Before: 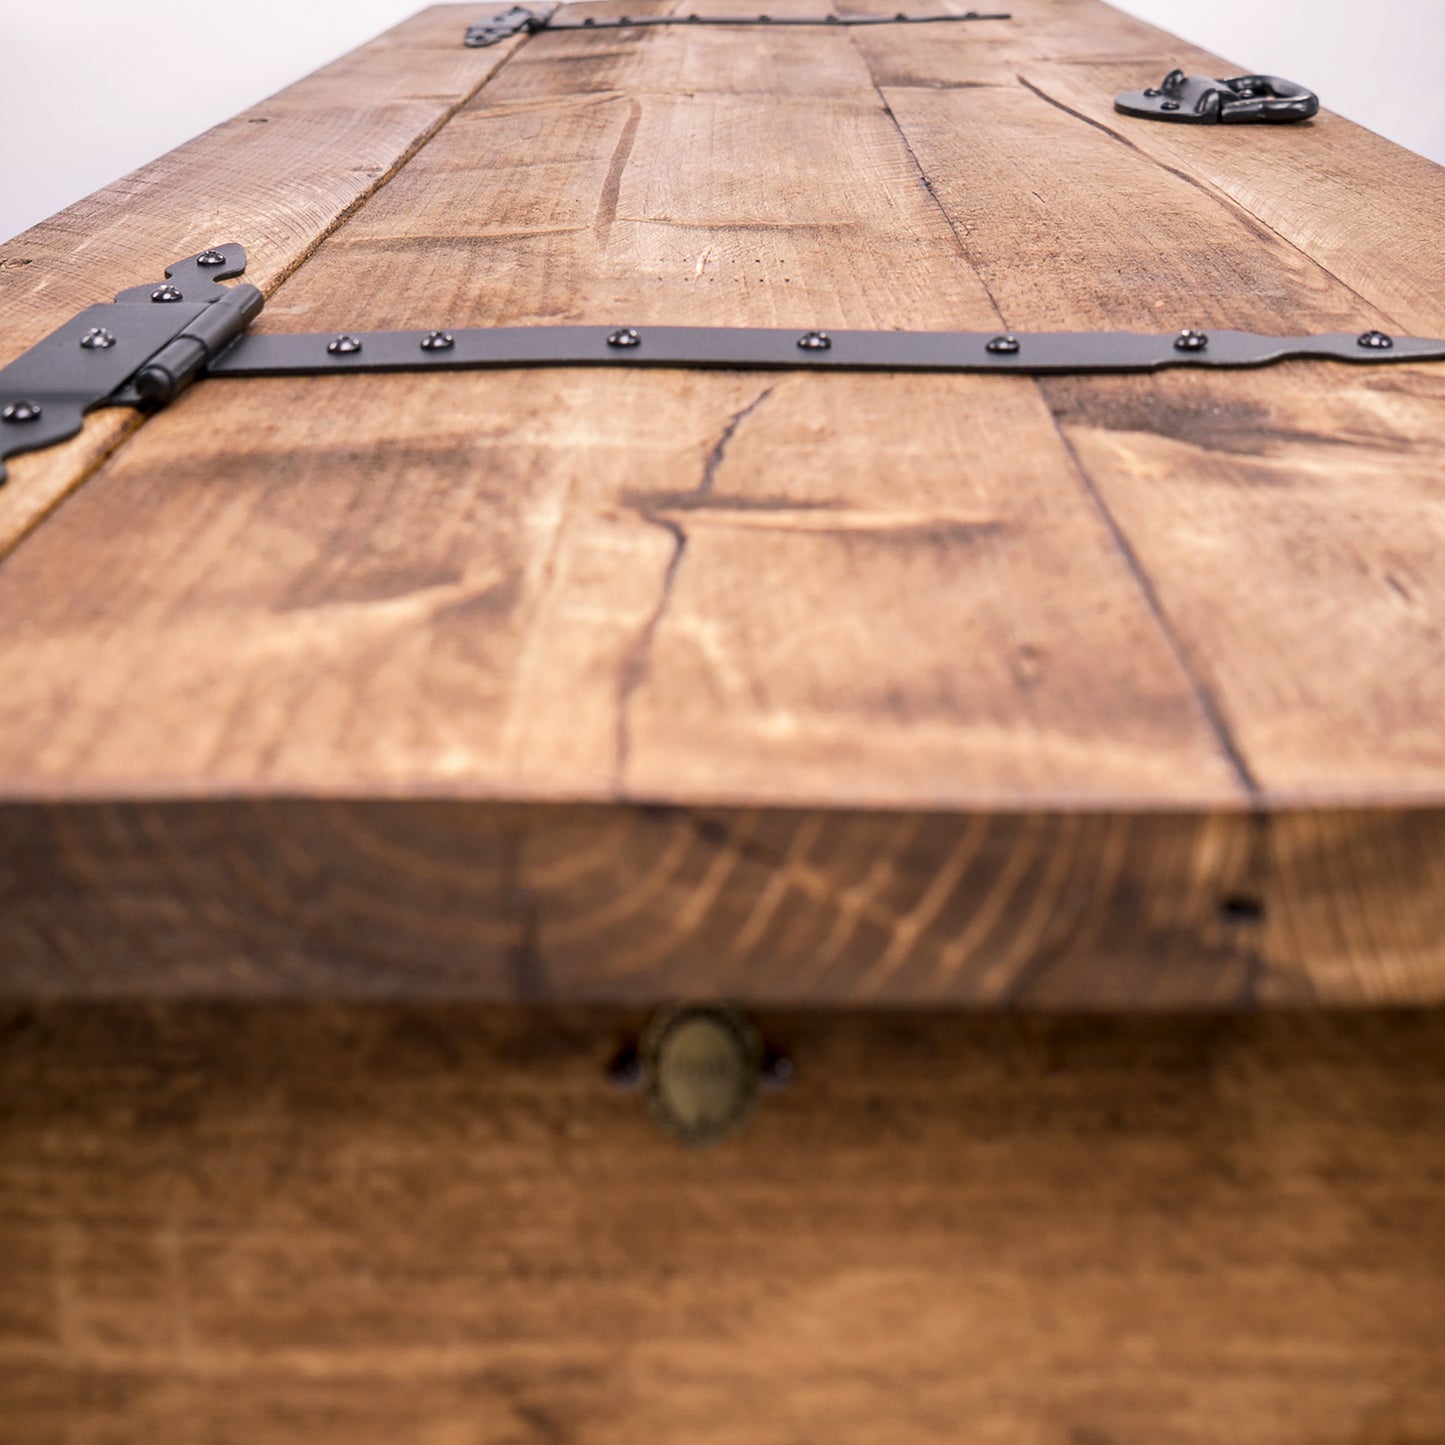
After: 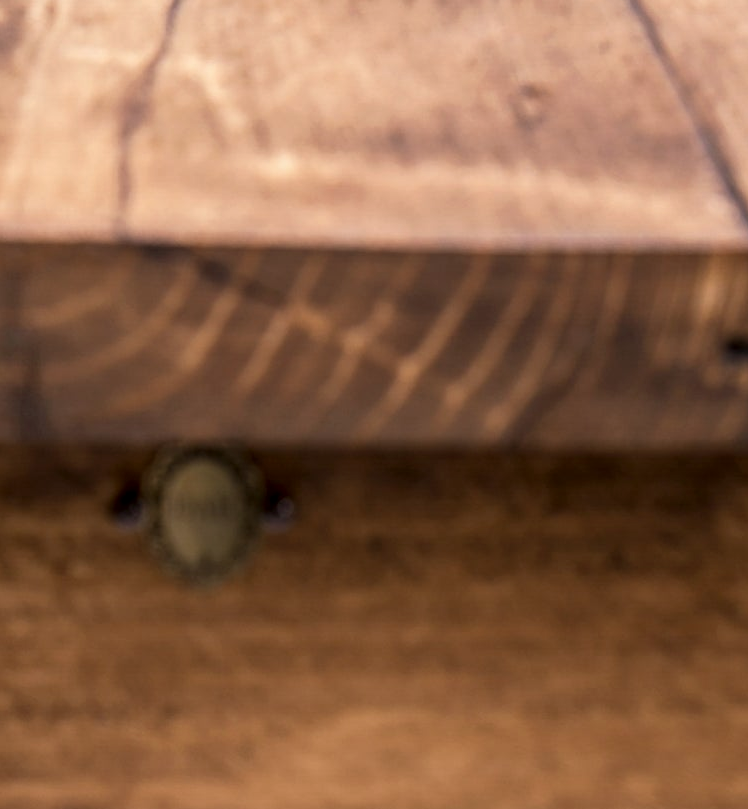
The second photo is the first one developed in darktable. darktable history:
local contrast: detail 110%
crop: left 34.479%, top 38.822%, right 13.718%, bottom 5.172%
base curve: curves: ch0 [(0, 0) (0.303, 0.277) (1, 1)]
